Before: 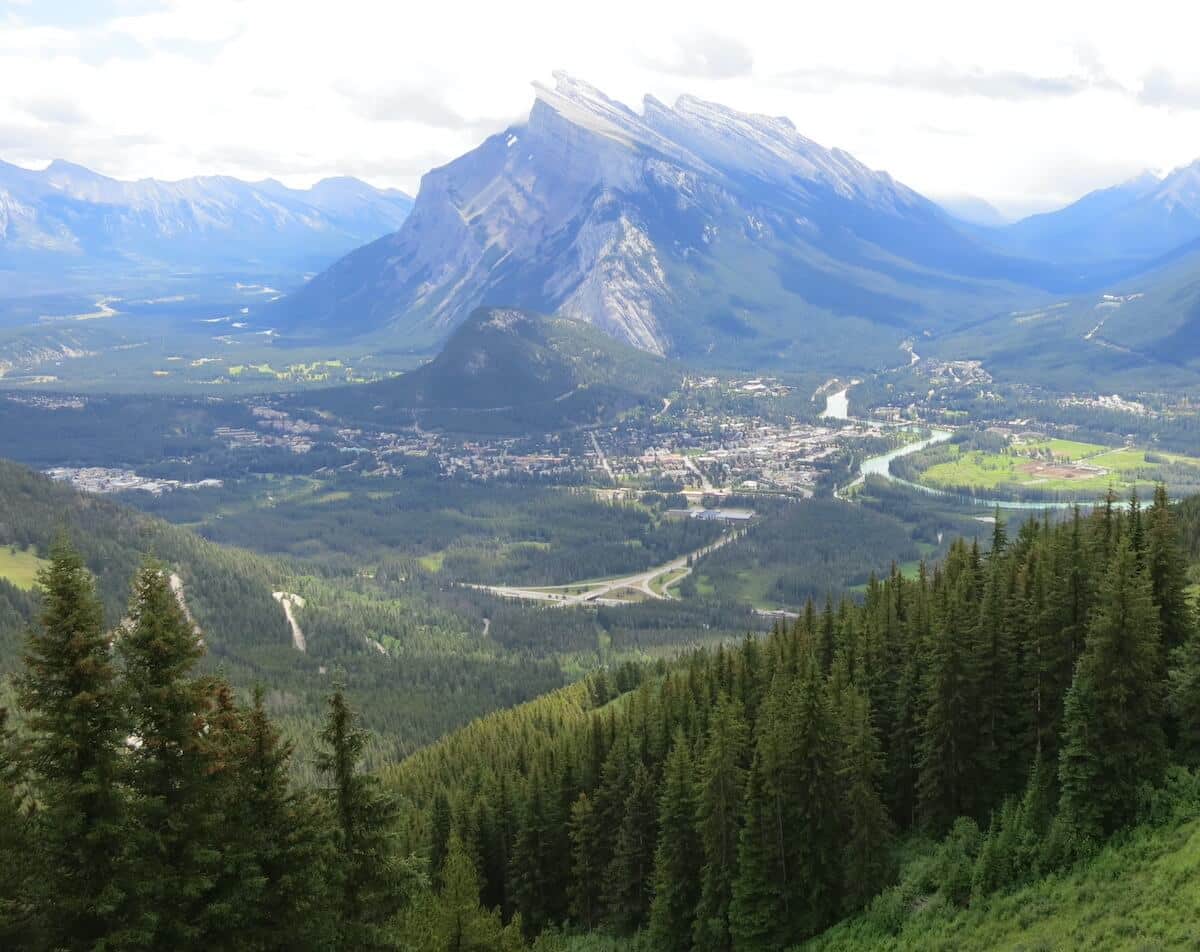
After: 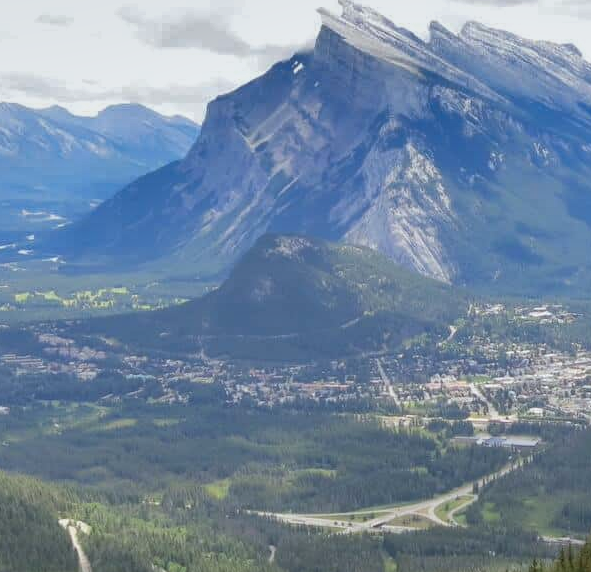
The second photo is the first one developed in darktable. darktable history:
white balance: red 0.986, blue 1.01
crop: left 17.835%, top 7.675%, right 32.881%, bottom 32.213%
shadows and highlights: white point adjustment -3.64, highlights -63.34, highlights color adjustment 42%, soften with gaussian
